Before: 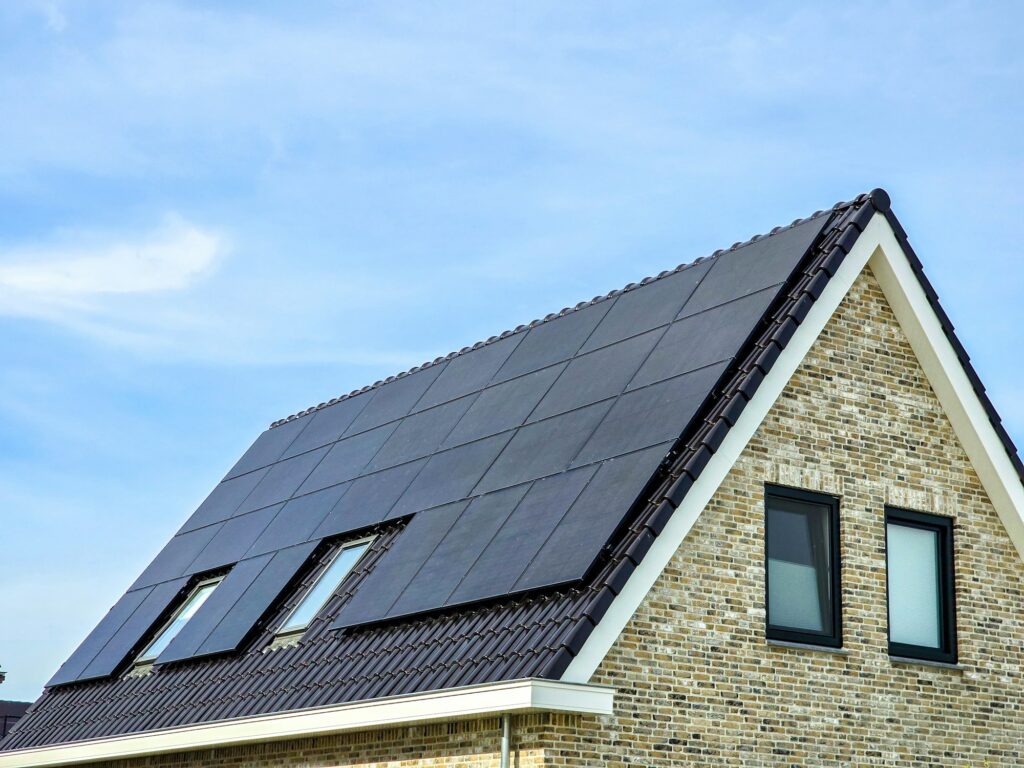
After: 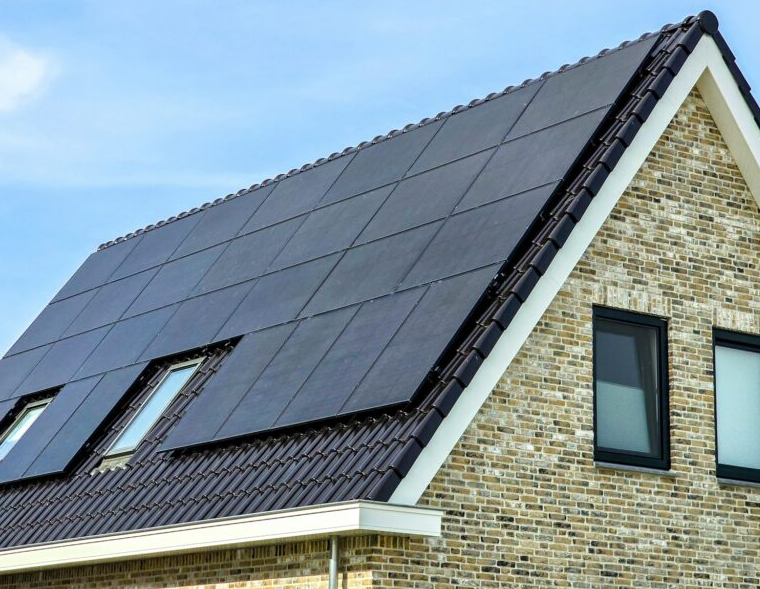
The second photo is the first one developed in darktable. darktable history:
crop: left 16.876%, top 23.251%, right 8.847%
